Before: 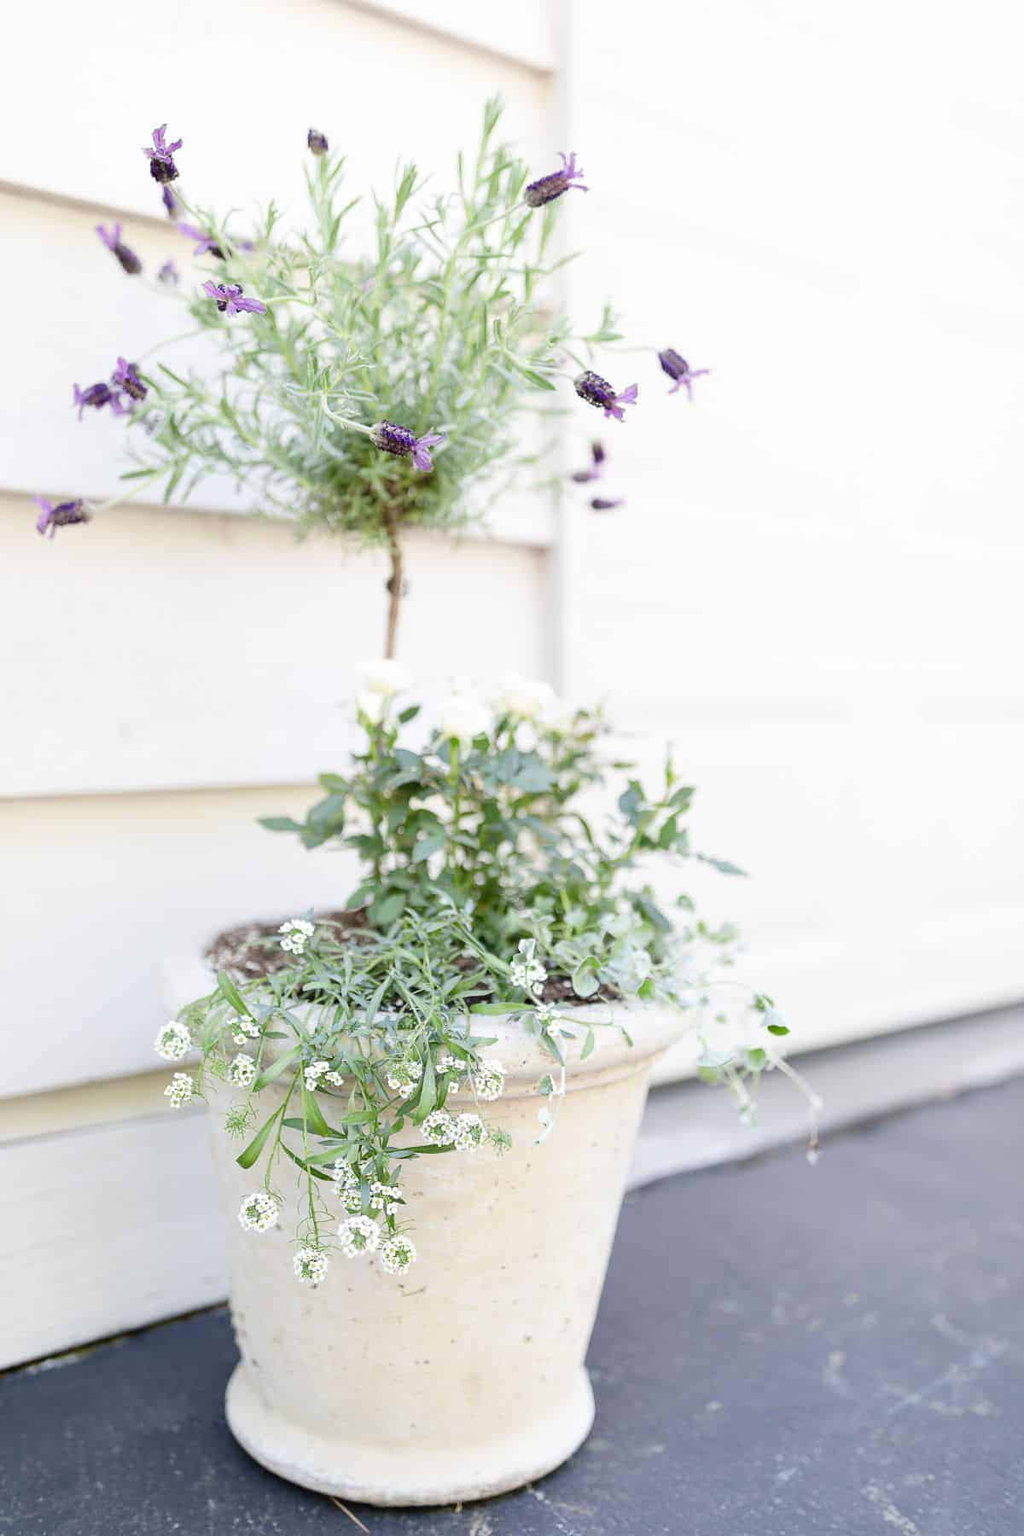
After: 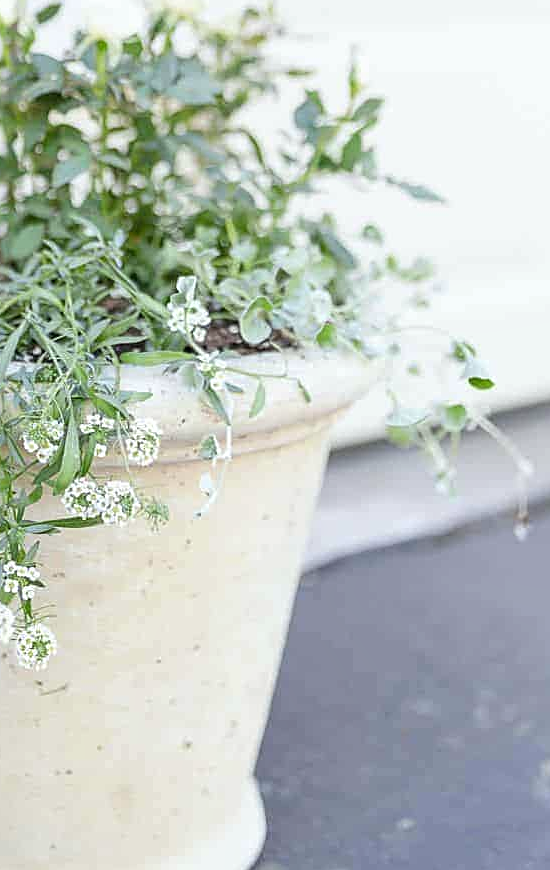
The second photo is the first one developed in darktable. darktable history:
crop: left 35.976%, top 45.819%, right 18.162%, bottom 5.807%
white balance: red 0.978, blue 0.999
sharpen: on, module defaults
local contrast: detail 110%
